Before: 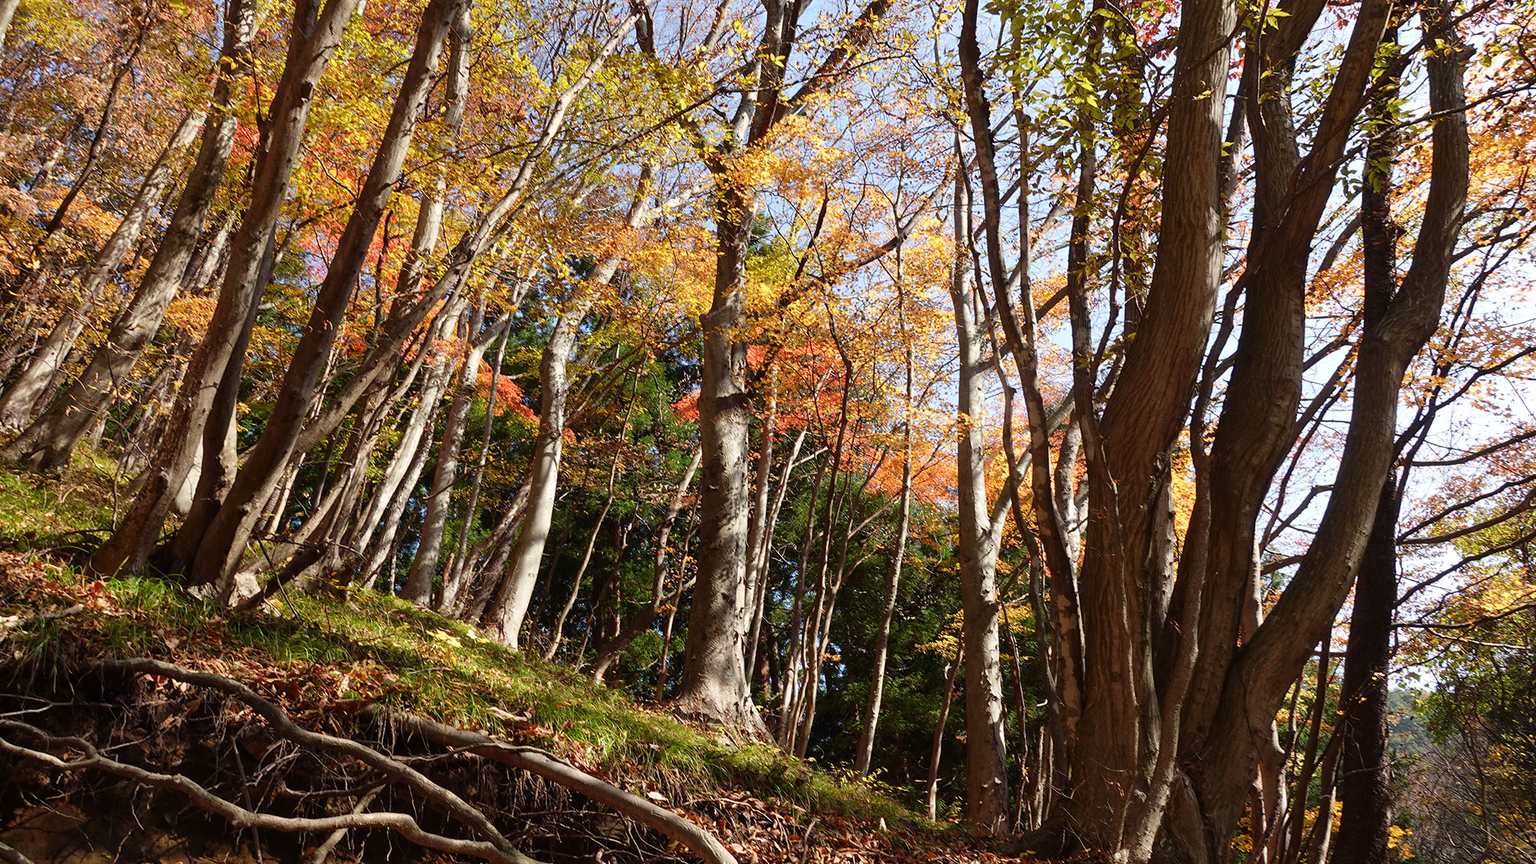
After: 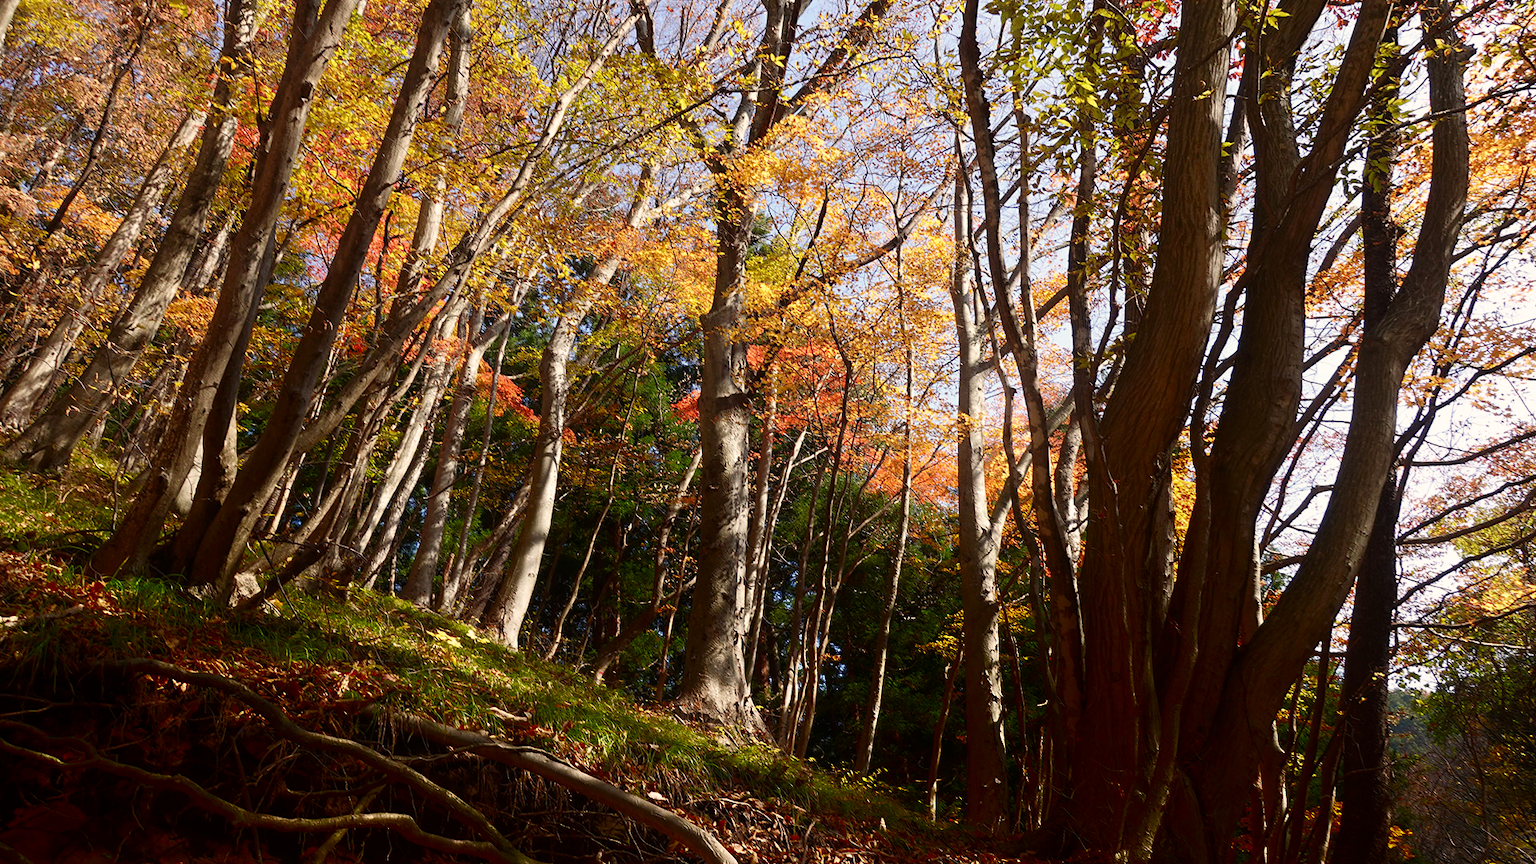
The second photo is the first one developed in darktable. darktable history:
color correction: highlights a* 3.78, highlights b* 5.15
shadows and highlights: shadows -87.14, highlights -36.55, soften with gaussian
